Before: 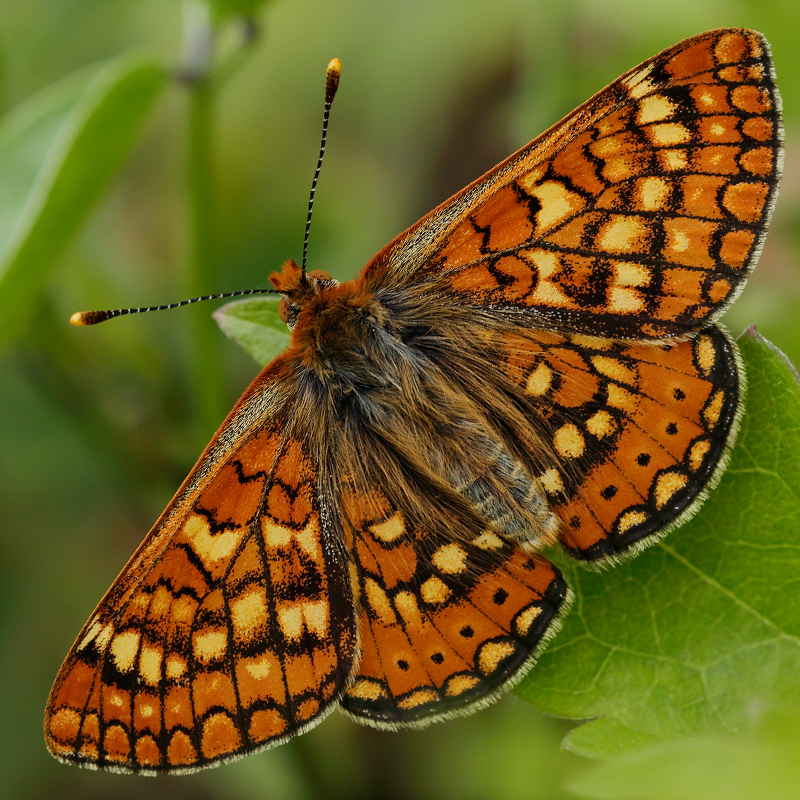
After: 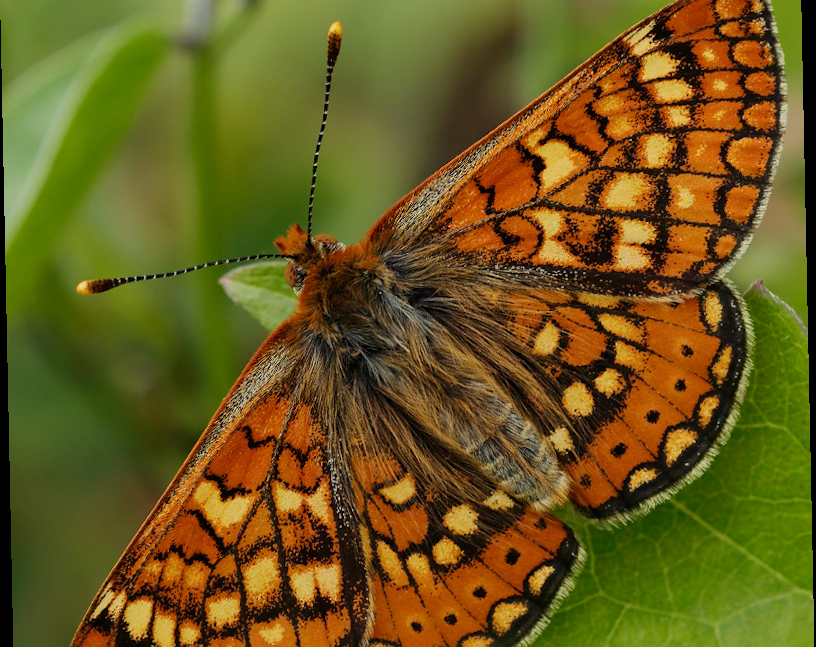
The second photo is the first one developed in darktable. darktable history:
rotate and perspective: rotation -1.17°, automatic cropping off
crop and rotate: top 5.667%, bottom 14.937%
